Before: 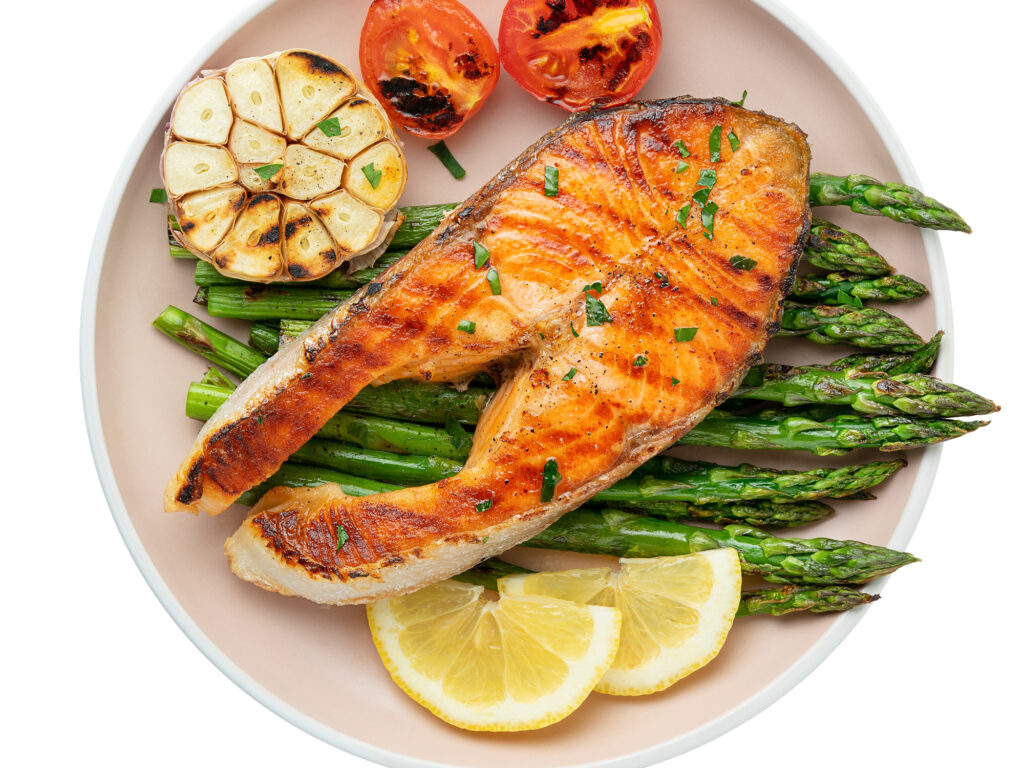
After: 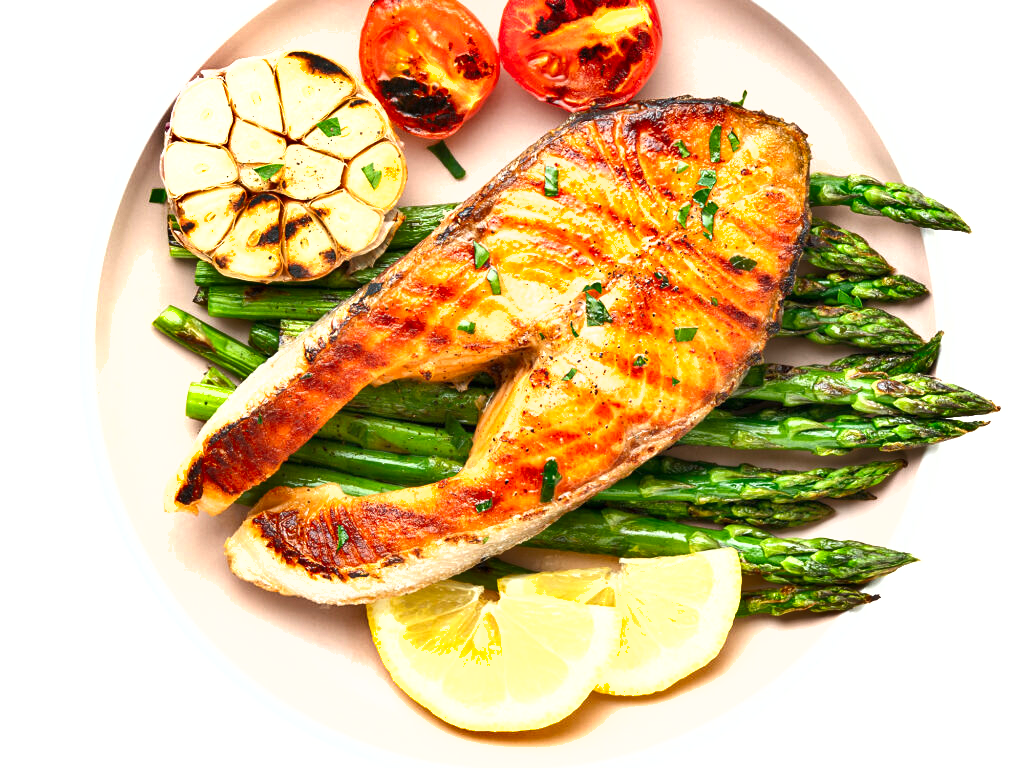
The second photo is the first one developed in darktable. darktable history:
exposure: black level correction 0, exposure 0.948 EV, compensate exposure bias true, compensate highlight preservation false
shadows and highlights: soften with gaussian
